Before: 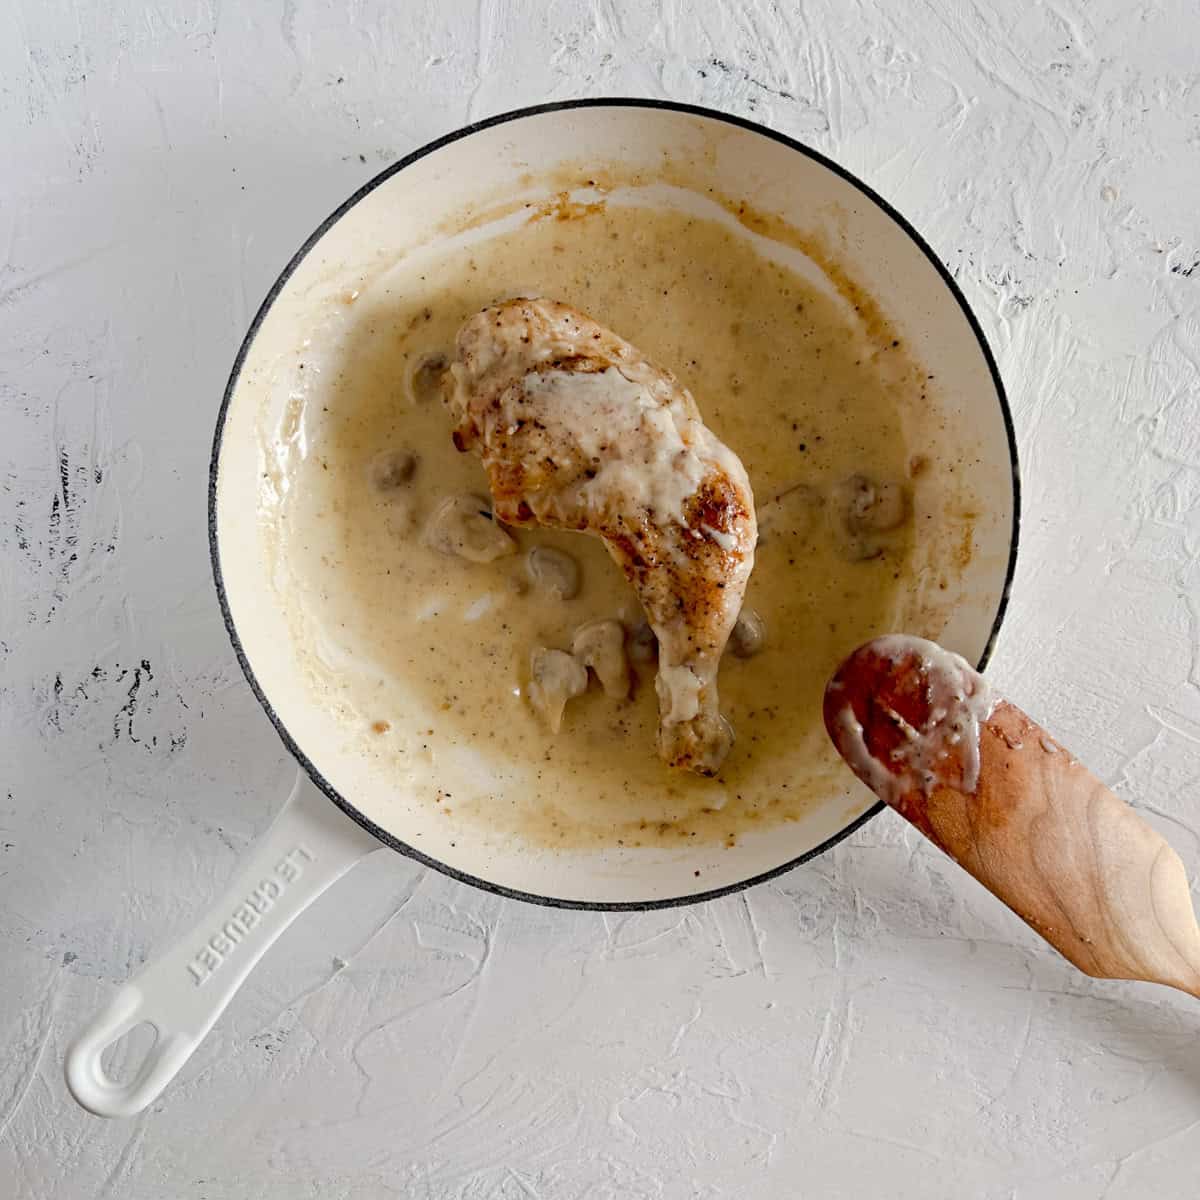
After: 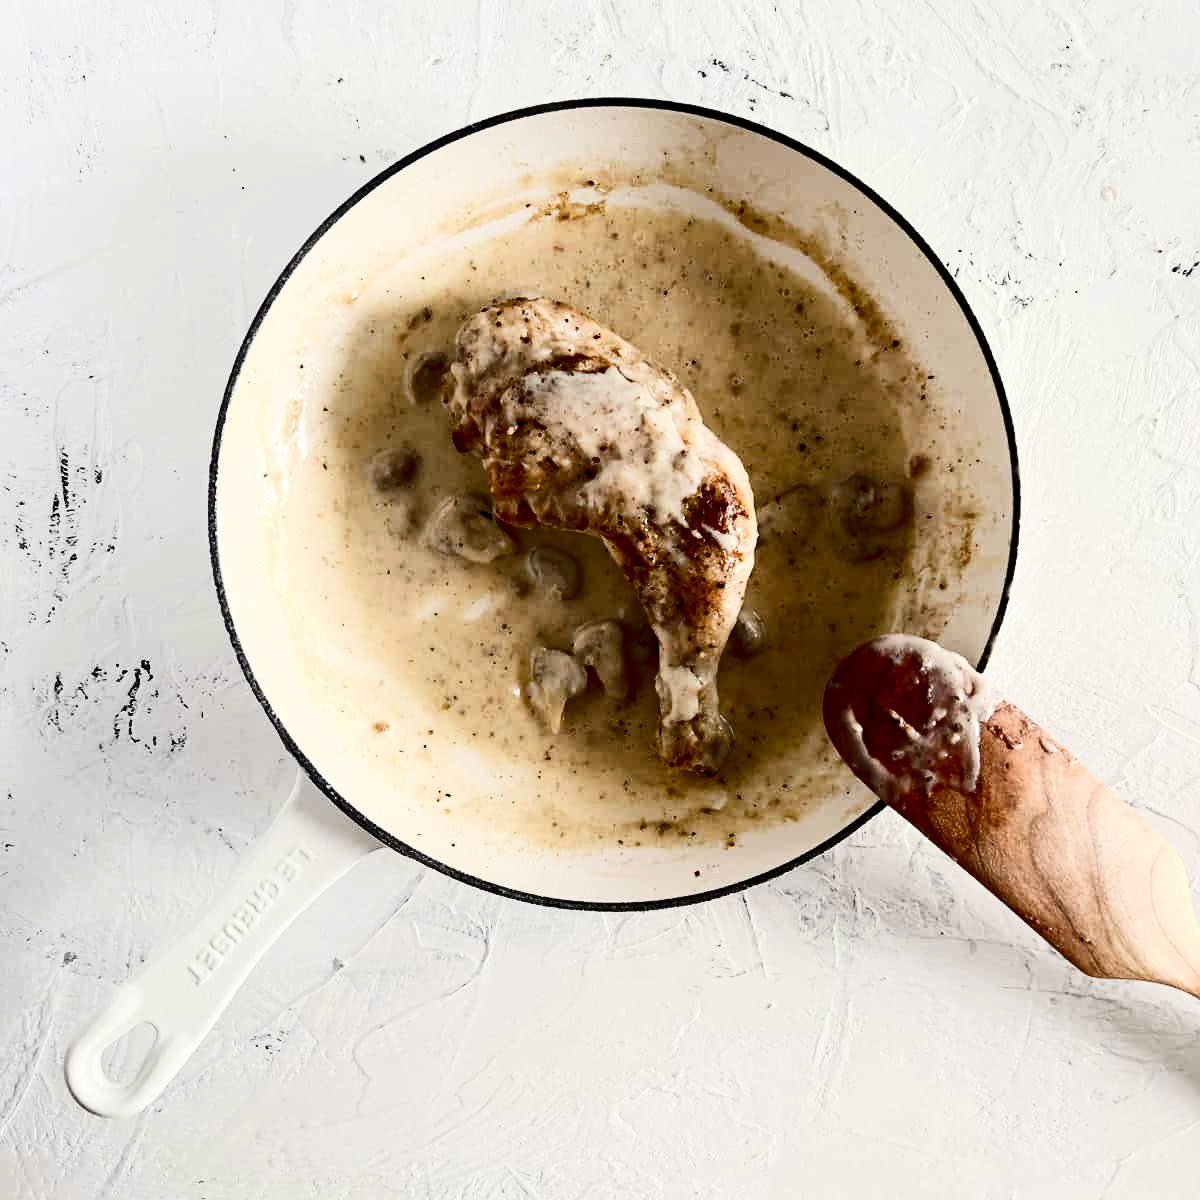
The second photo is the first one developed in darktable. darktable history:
contrast brightness saturation: contrast 0.5, saturation -0.1
white balance: red 1.009, blue 0.985
